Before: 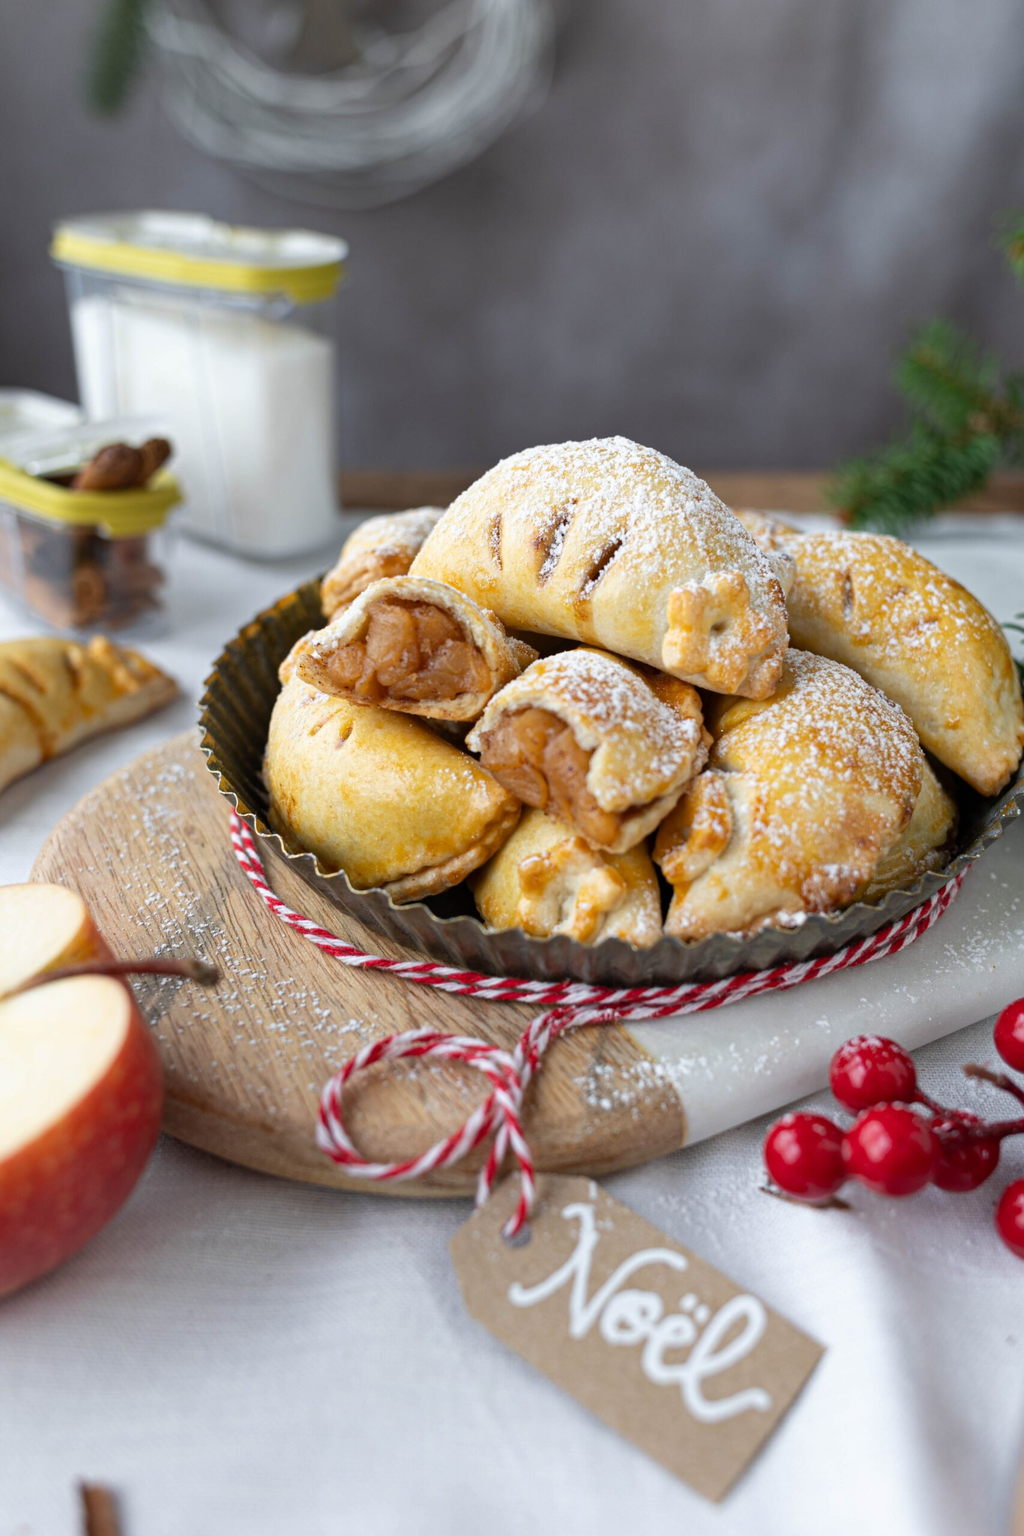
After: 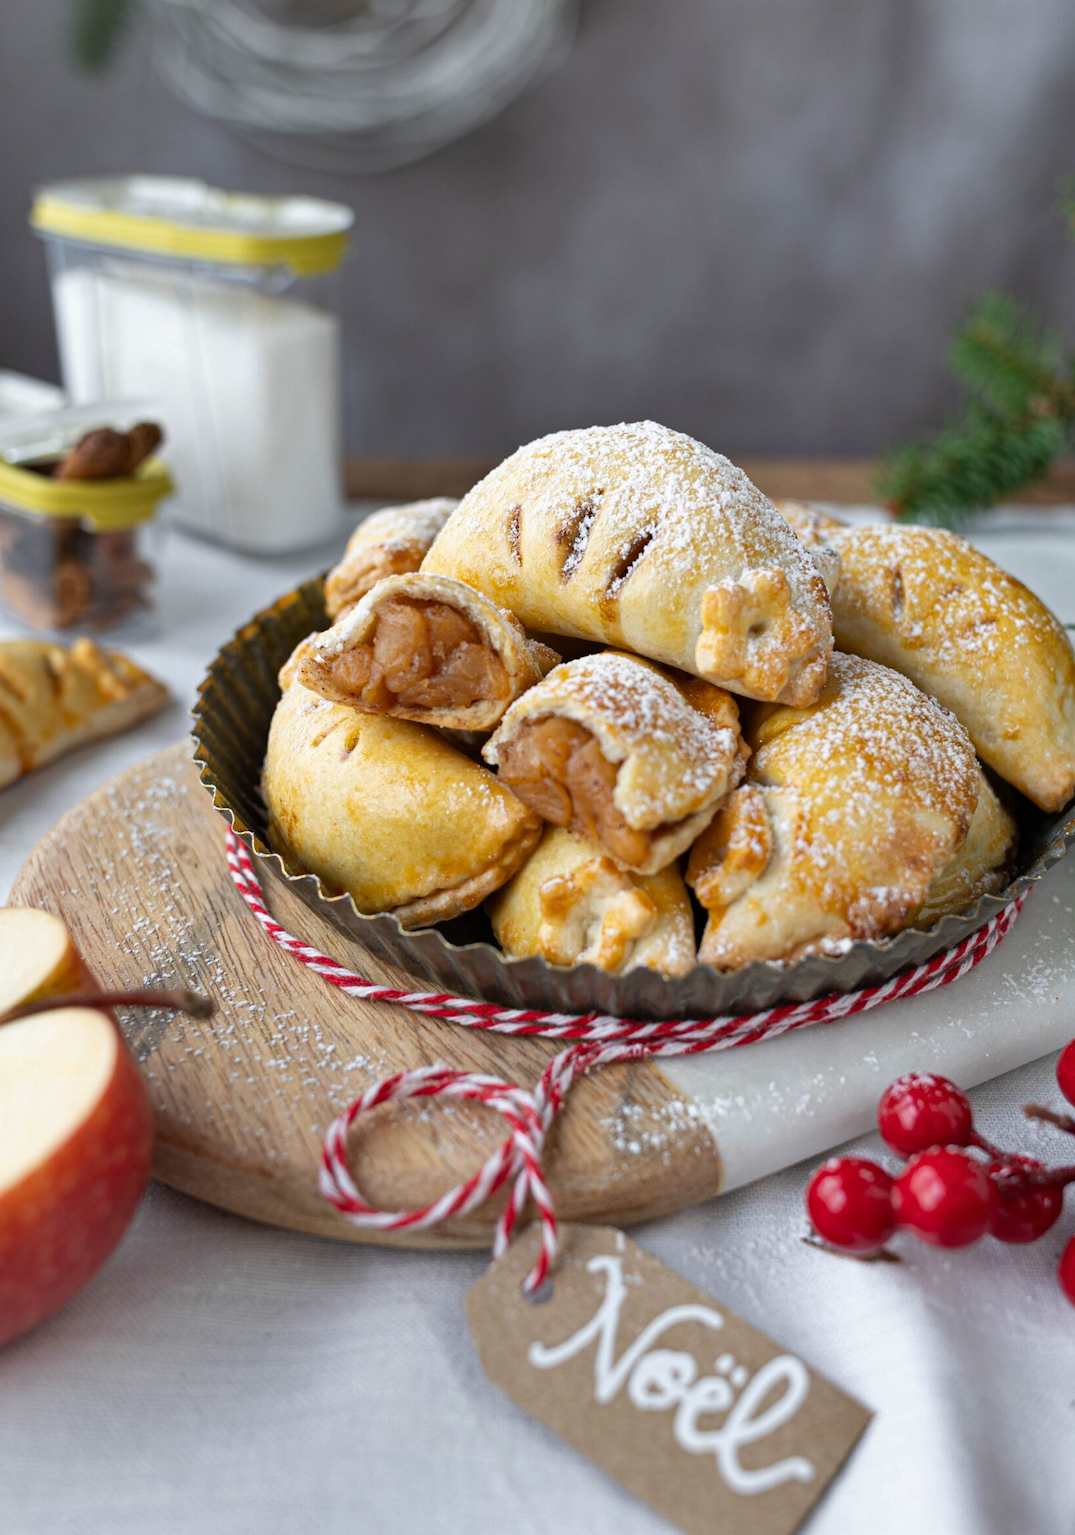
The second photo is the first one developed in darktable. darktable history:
levels: mode automatic
shadows and highlights: soften with gaussian
crop: left 2.231%, top 3.27%, right 1.171%, bottom 4.853%
